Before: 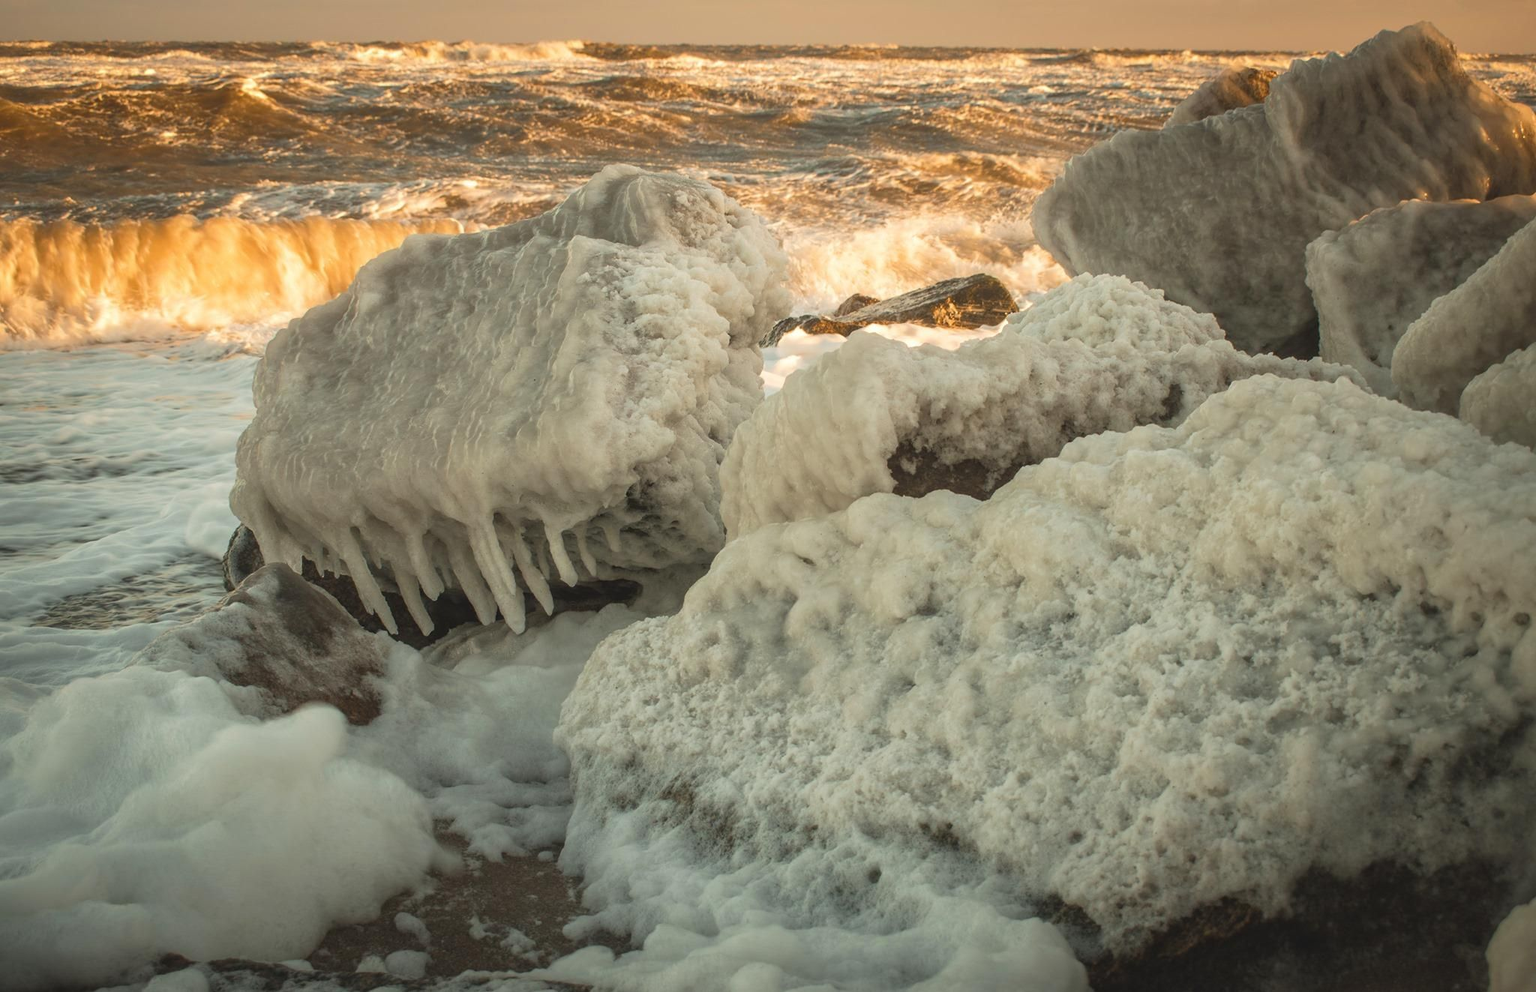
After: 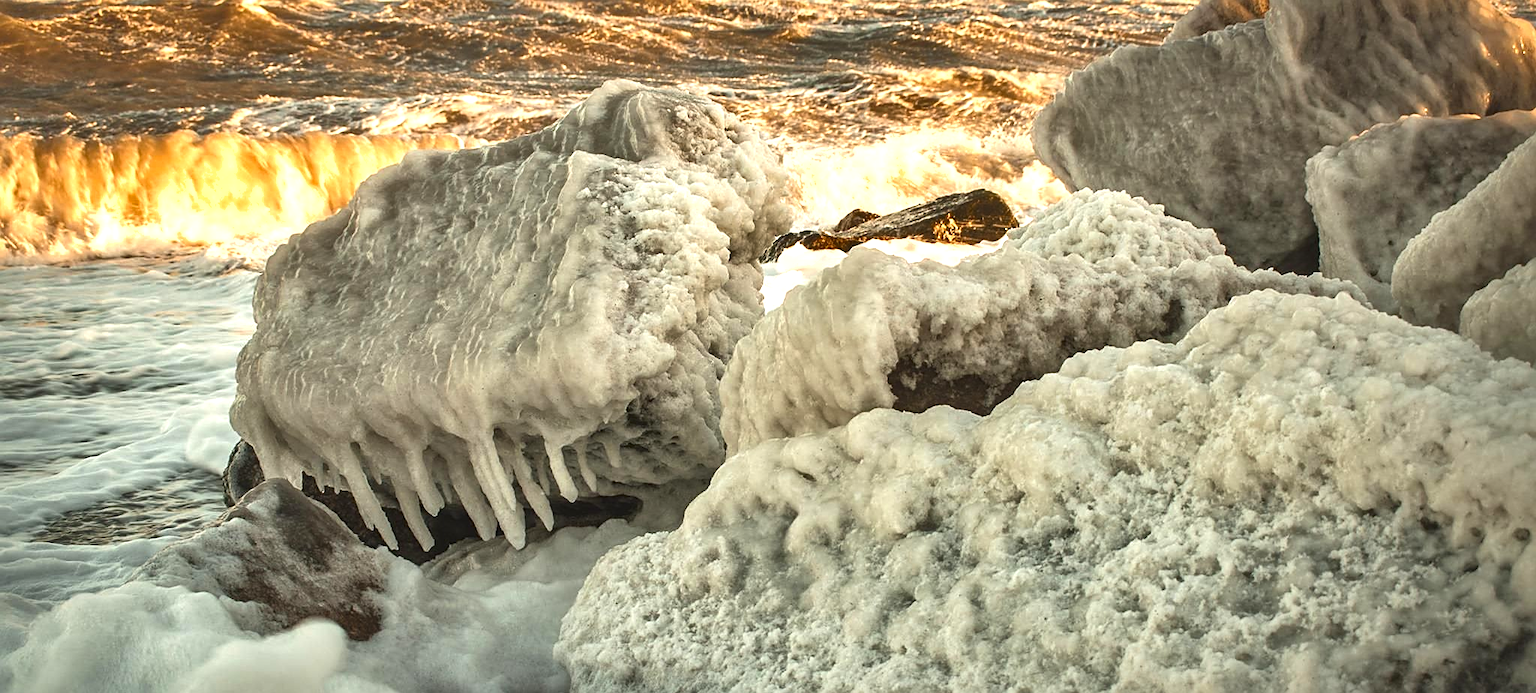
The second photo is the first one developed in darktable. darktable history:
crop and rotate: top 8.584%, bottom 21.45%
shadows and highlights: white point adjustment 0.95, soften with gaussian
sharpen: on, module defaults
exposure: exposure 0.61 EV, compensate exposure bias true, compensate highlight preservation false
local contrast: mode bilateral grid, contrast 50, coarseness 49, detail 150%, midtone range 0.2
